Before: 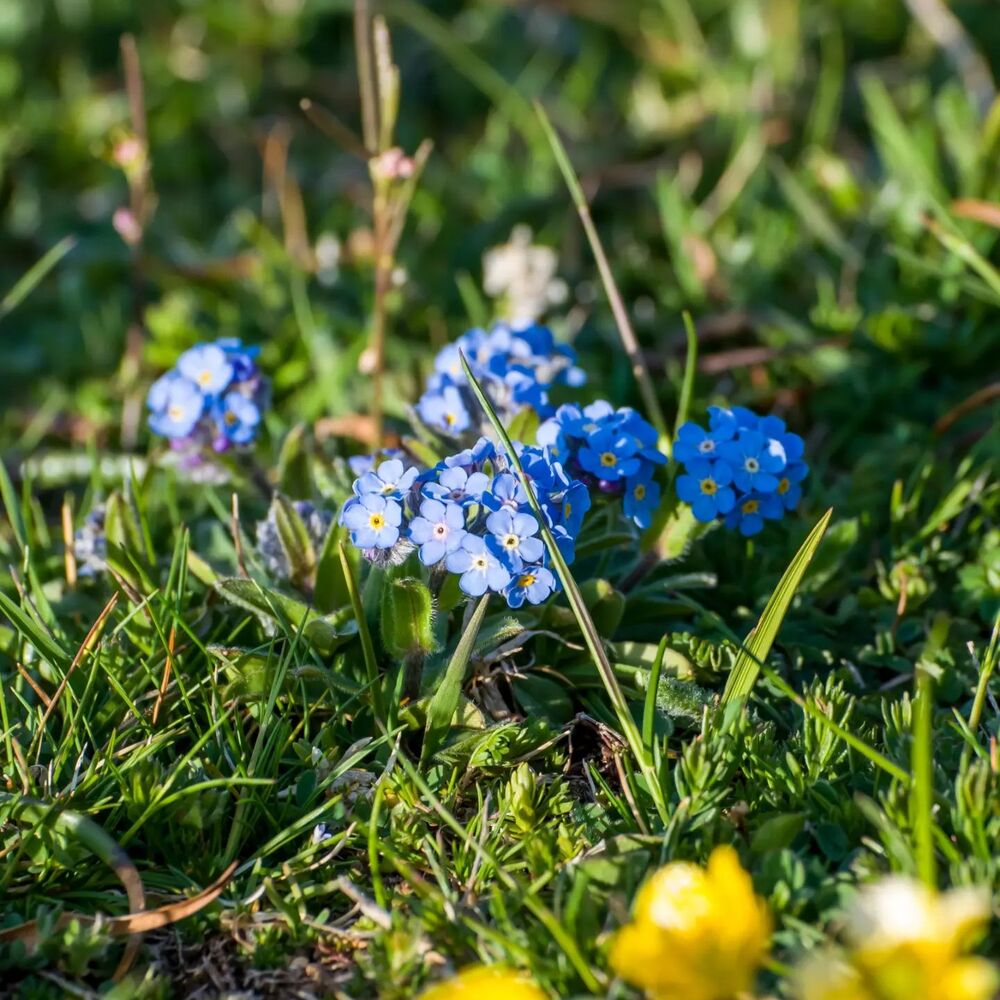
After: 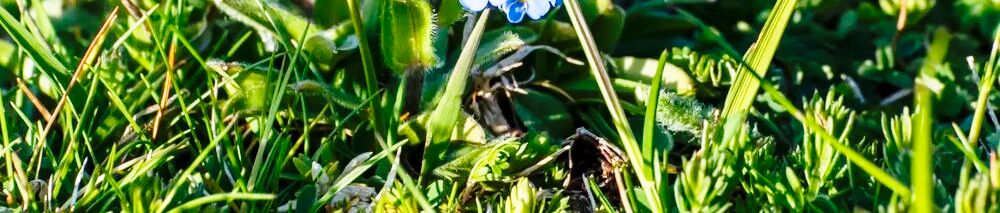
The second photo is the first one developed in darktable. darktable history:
base curve: curves: ch0 [(0, 0) (0.028, 0.03) (0.105, 0.232) (0.387, 0.748) (0.754, 0.968) (1, 1)], preserve colors none
crop and rotate: top 58.513%, bottom 20.138%
